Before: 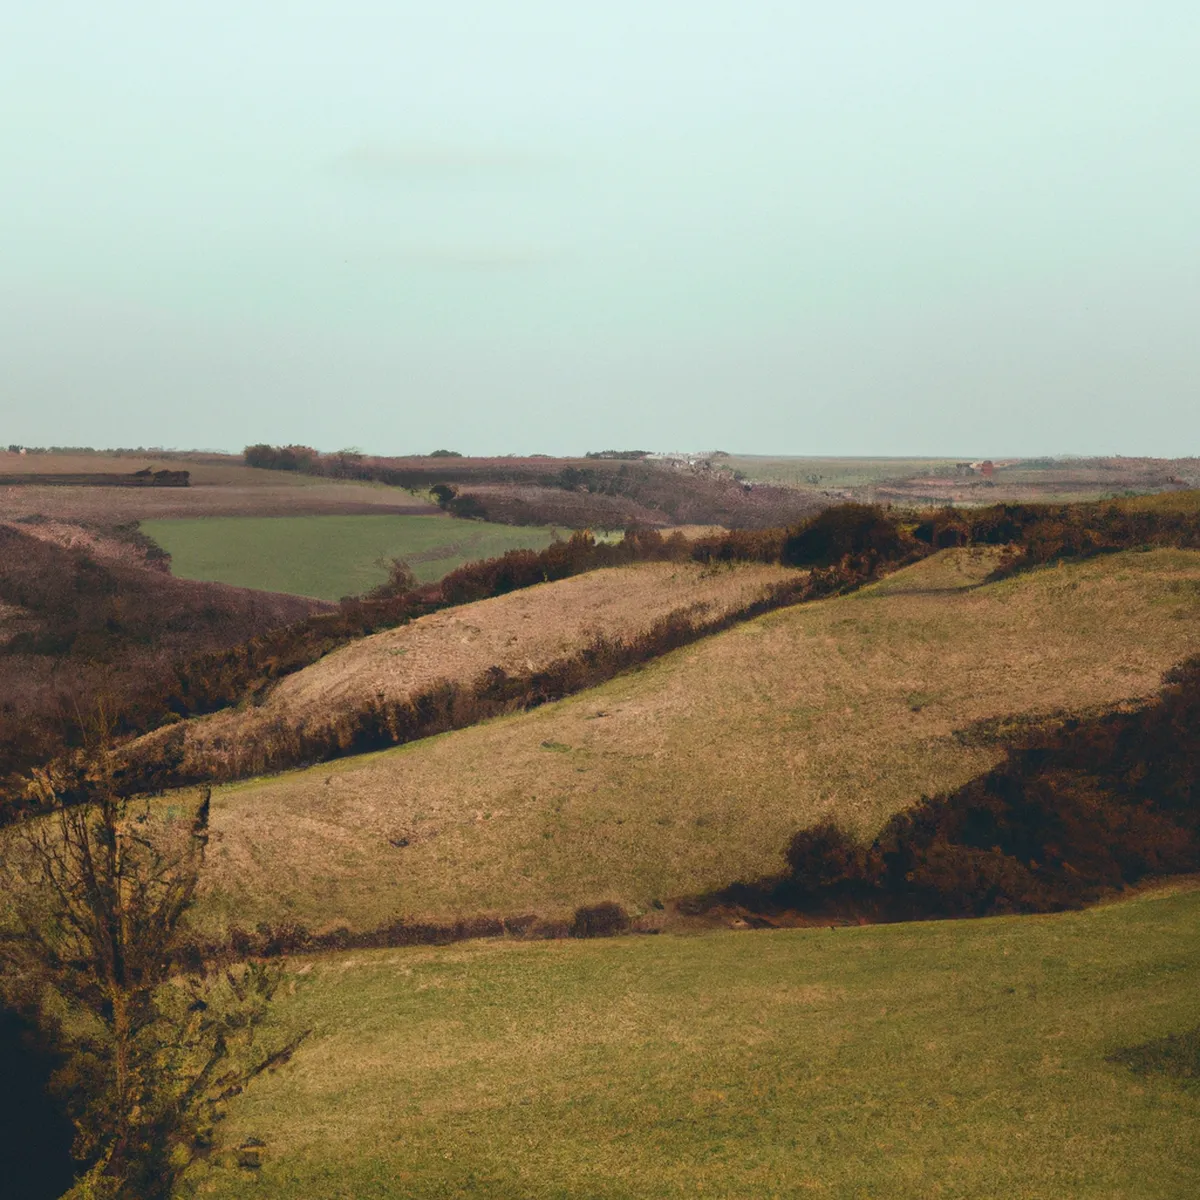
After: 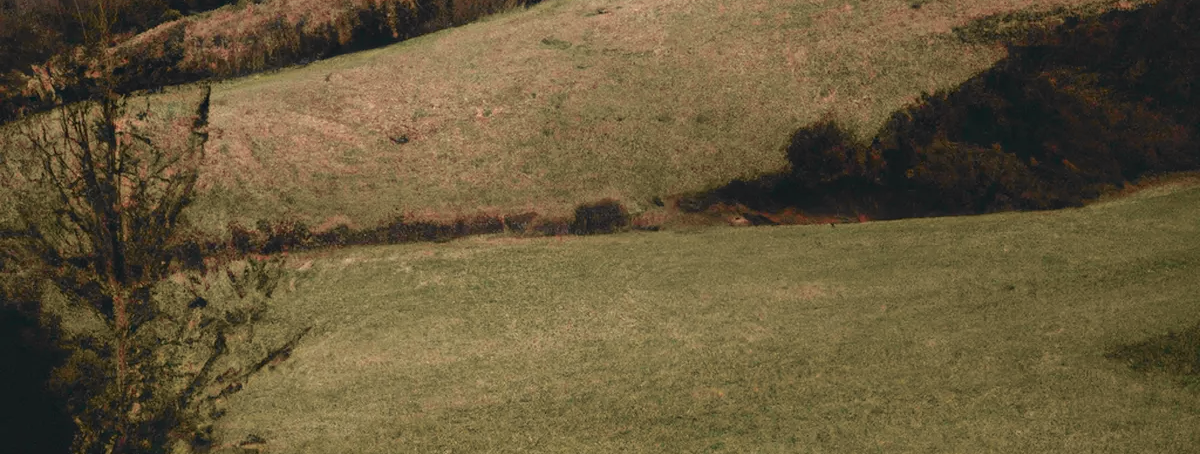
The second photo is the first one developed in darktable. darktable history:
tone curve: curves: ch0 [(0, 0) (0.058, 0.037) (0.214, 0.183) (0.304, 0.288) (0.561, 0.554) (0.687, 0.677) (0.768, 0.768) (0.858, 0.861) (0.987, 0.945)]; ch1 [(0, 0) (0.172, 0.123) (0.312, 0.296) (0.432, 0.448) (0.471, 0.469) (0.502, 0.5) (0.521, 0.505) (0.565, 0.569) (0.663, 0.663) (0.703, 0.721) (0.857, 0.917) (1, 1)]; ch2 [(0, 0) (0.411, 0.424) (0.485, 0.497) (0.502, 0.5) (0.517, 0.511) (0.556, 0.562) (0.626, 0.594) (0.709, 0.661) (1, 1)], color space Lab, independent channels, preserve colors none
crop and rotate: top 58.6%, bottom 3.516%
